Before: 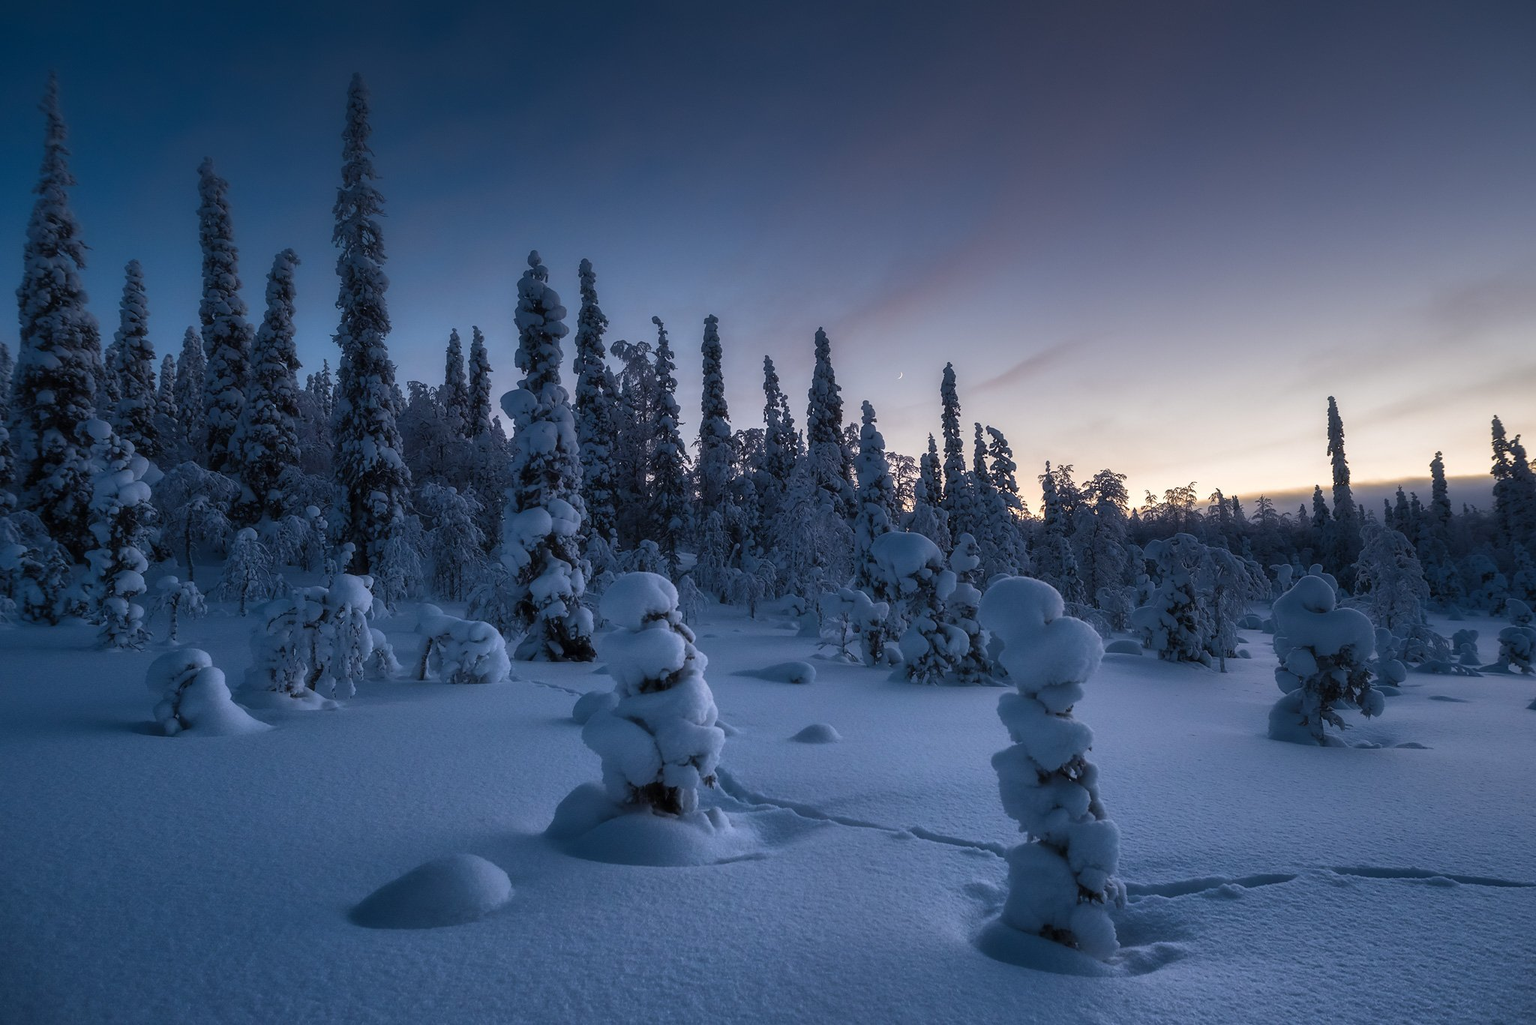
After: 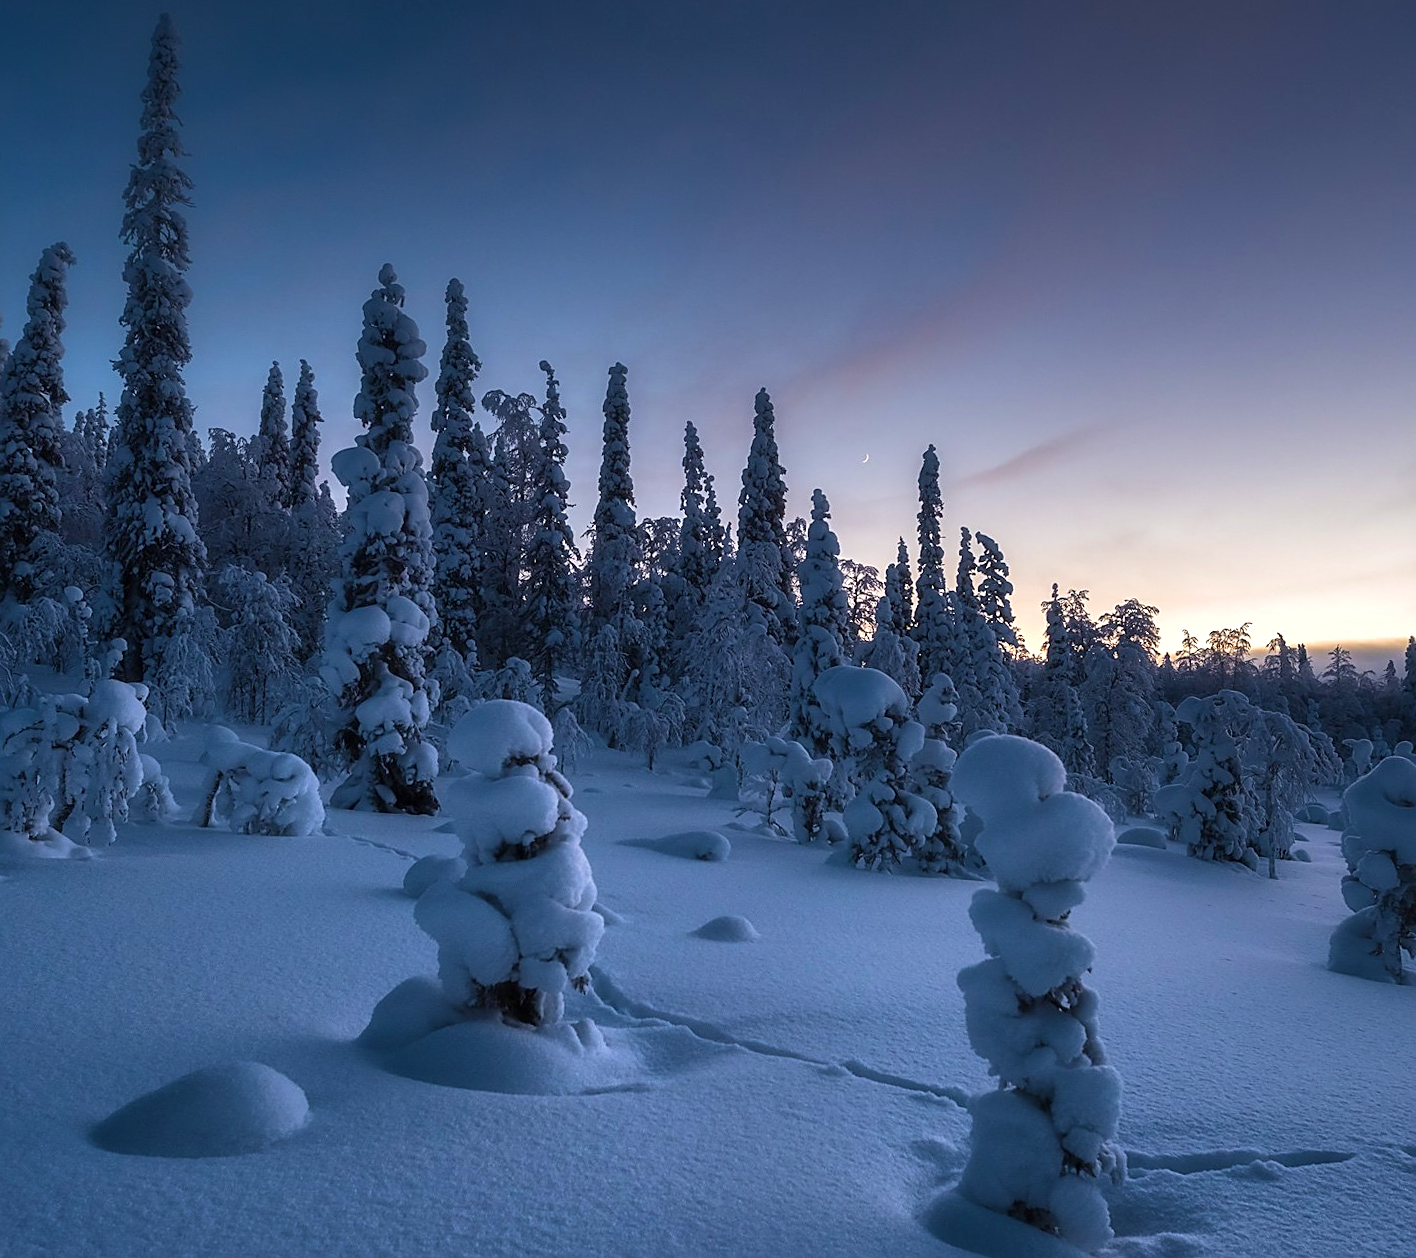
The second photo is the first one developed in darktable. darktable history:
sharpen: amount 0.499
crop and rotate: angle -3.31°, left 14.035%, top 0.034%, right 10.905%, bottom 0.054%
exposure: exposure 0.201 EV, compensate exposure bias true, compensate highlight preservation false
velvia: on, module defaults
